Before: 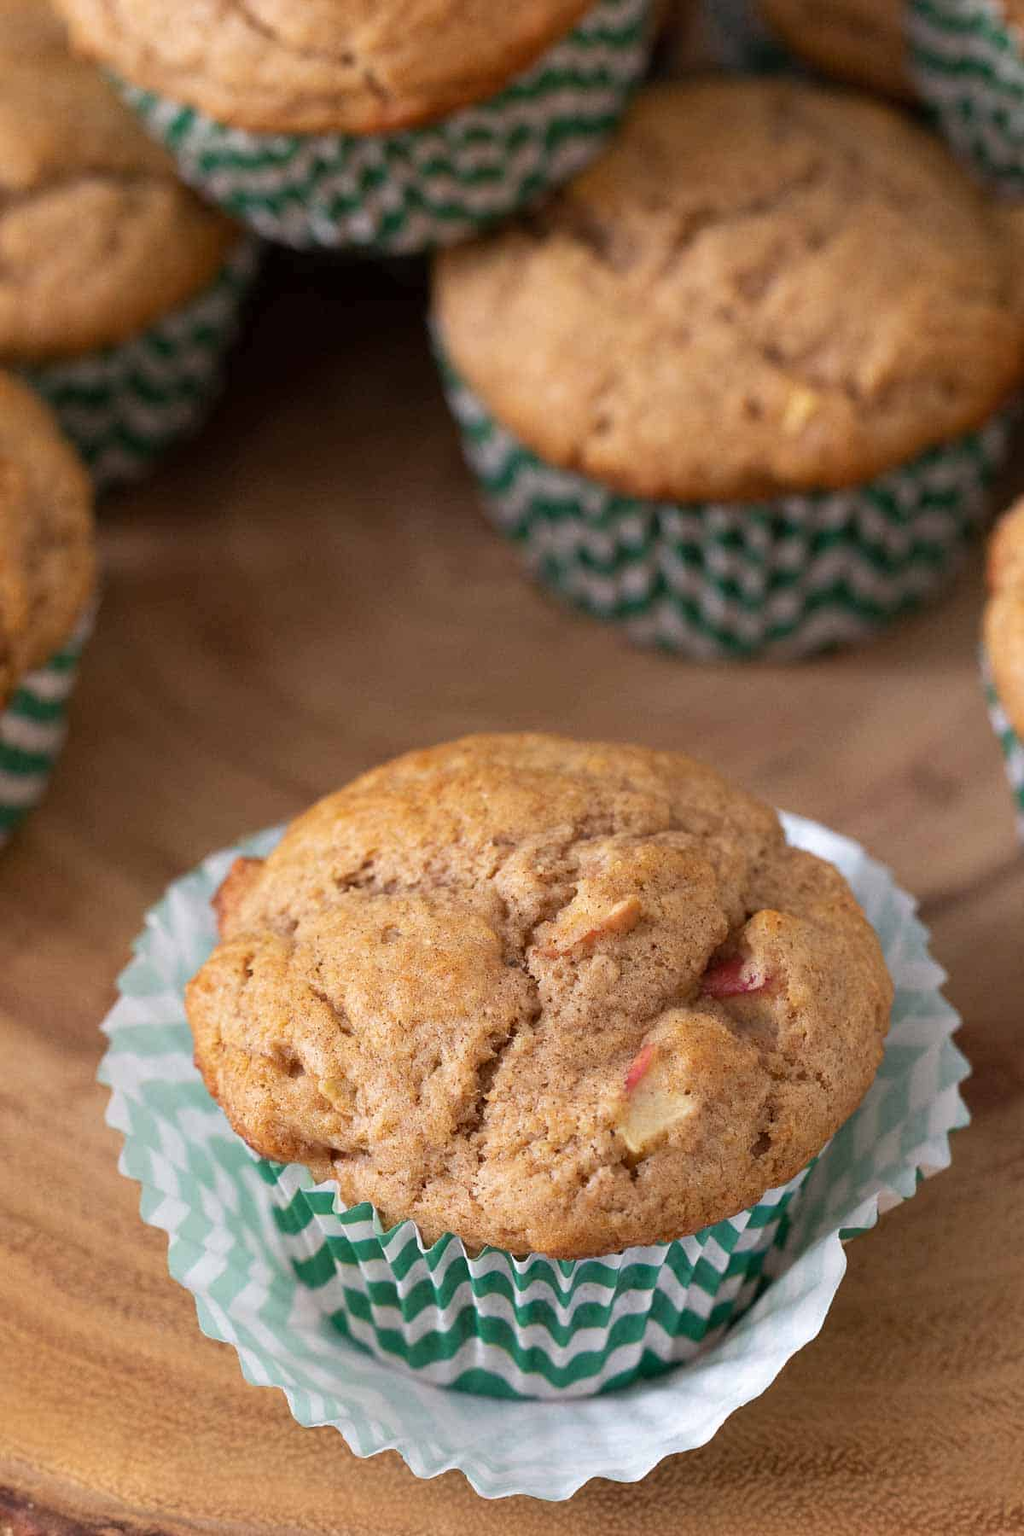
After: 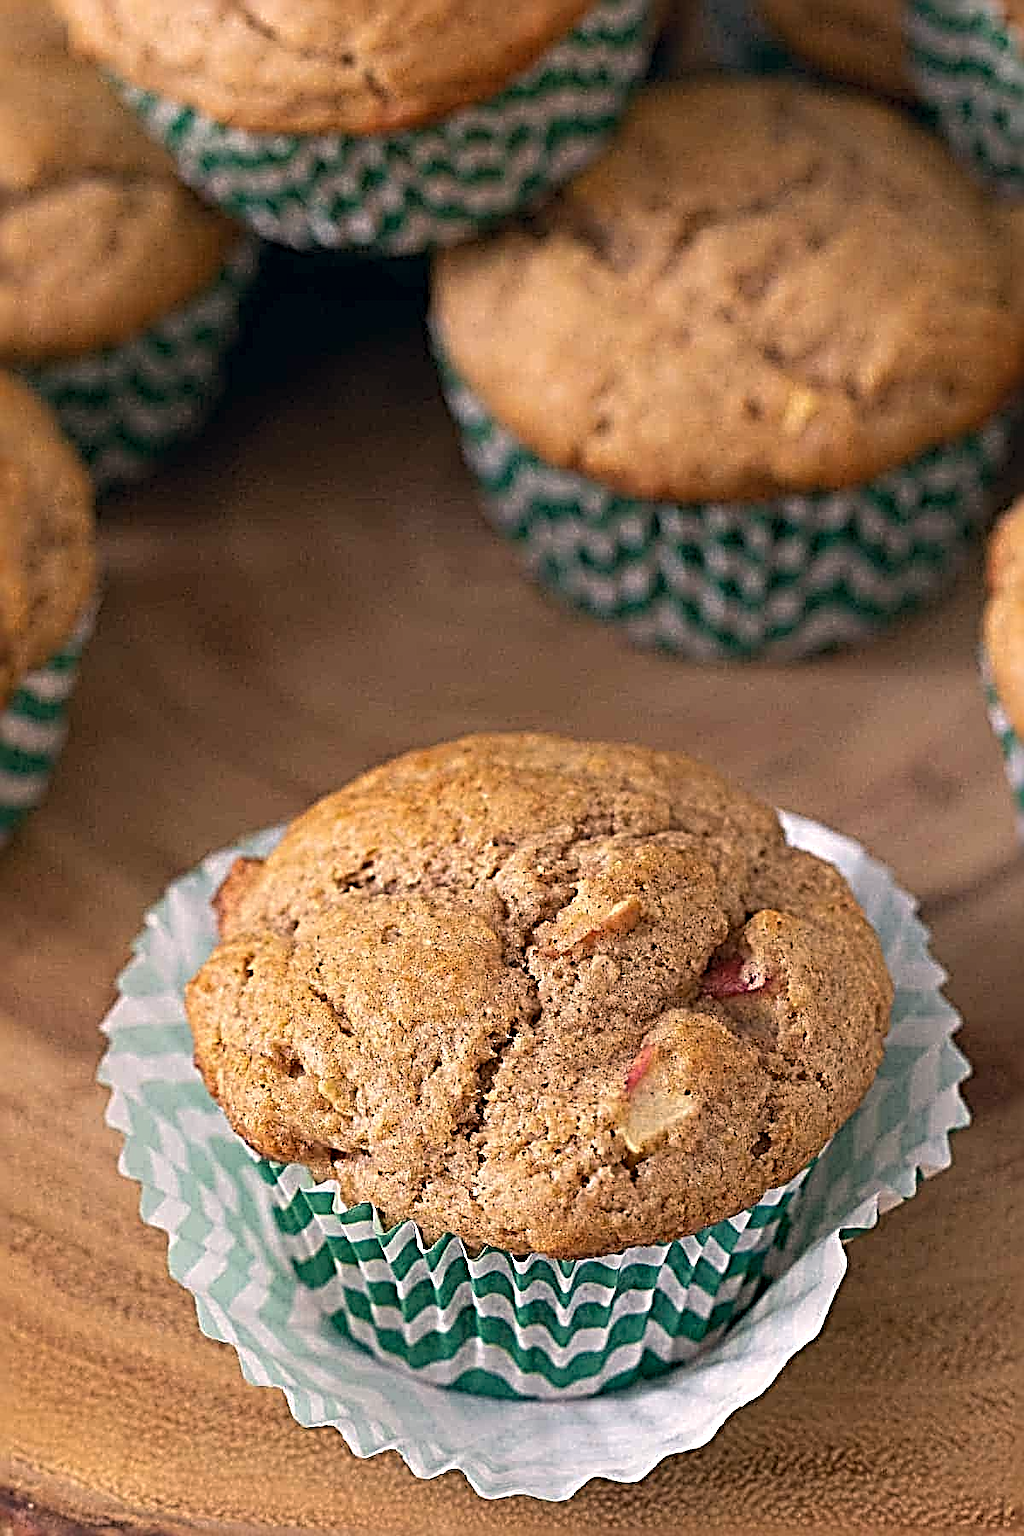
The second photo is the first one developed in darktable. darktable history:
sharpen: radius 4.005, amount 1.996
tone equalizer: on, module defaults
color correction: highlights a* 5.47, highlights b* 5.32, shadows a* -4.33, shadows b* -5.14
